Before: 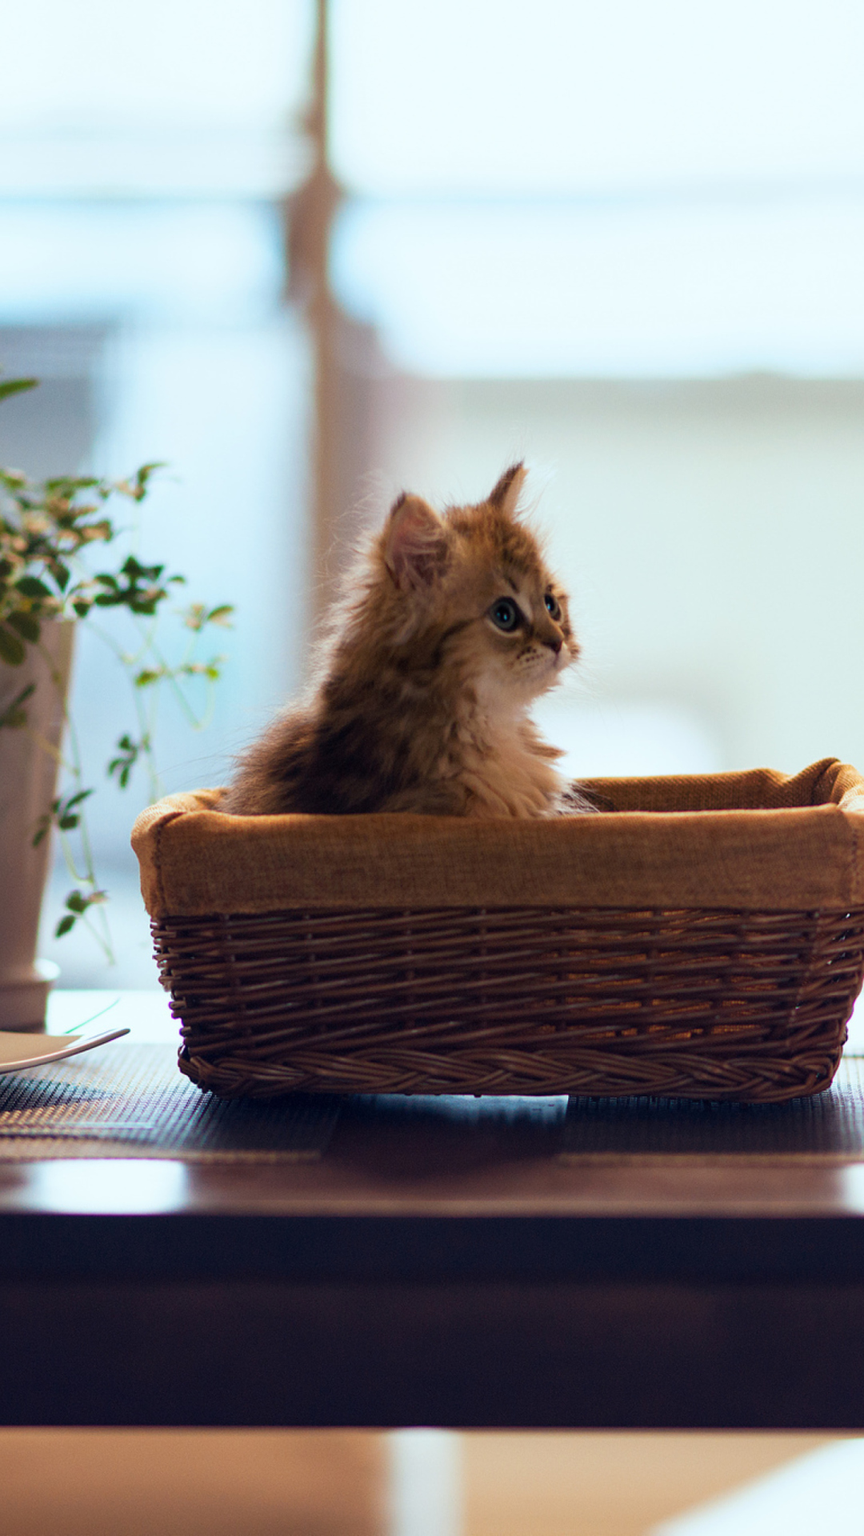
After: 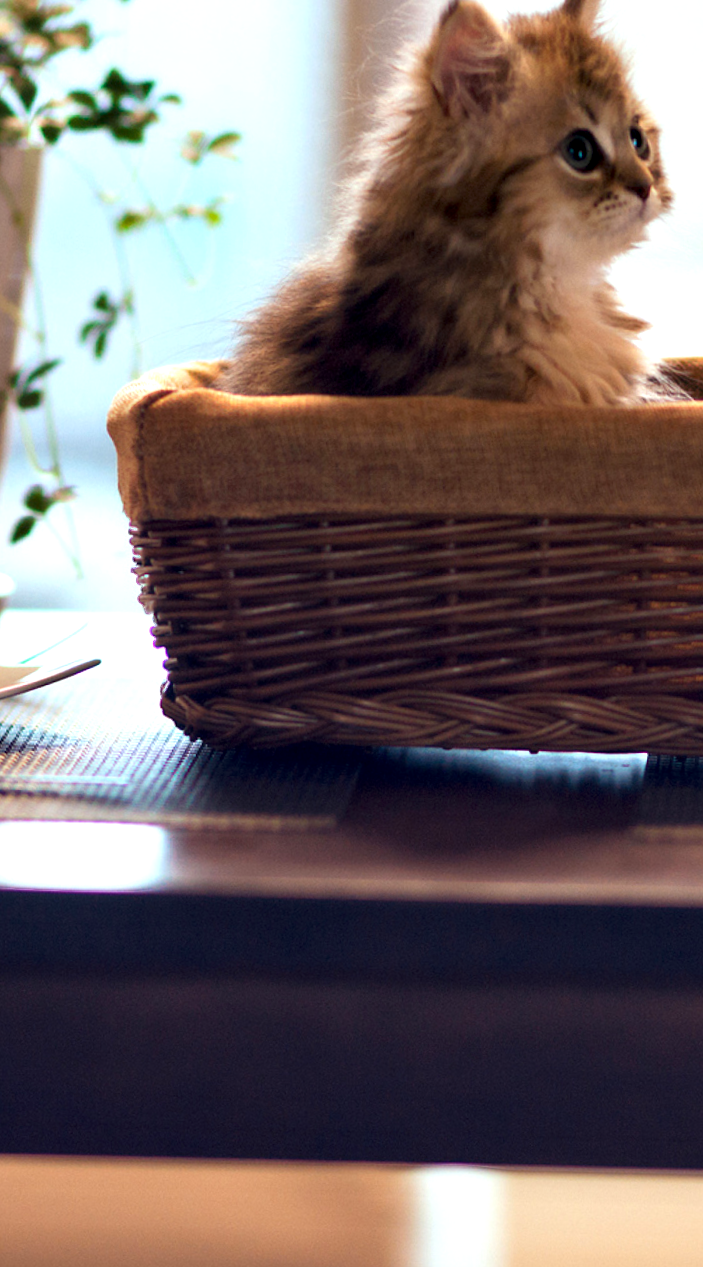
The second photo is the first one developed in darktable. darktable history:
exposure: black level correction 0.001, exposure 0.499 EV, compensate exposure bias true, compensate highlight preservation false
contrast equalizer: y [[0.514, 0.573, 0.581, 0.508, 0.5, 0.5], [0.5 ×6], [0.5 ×6], [0 ×6], [0 ×6]]
crop and rotate: angle -1.14°, left 3.606%, top 31.665%, right 28.92%
